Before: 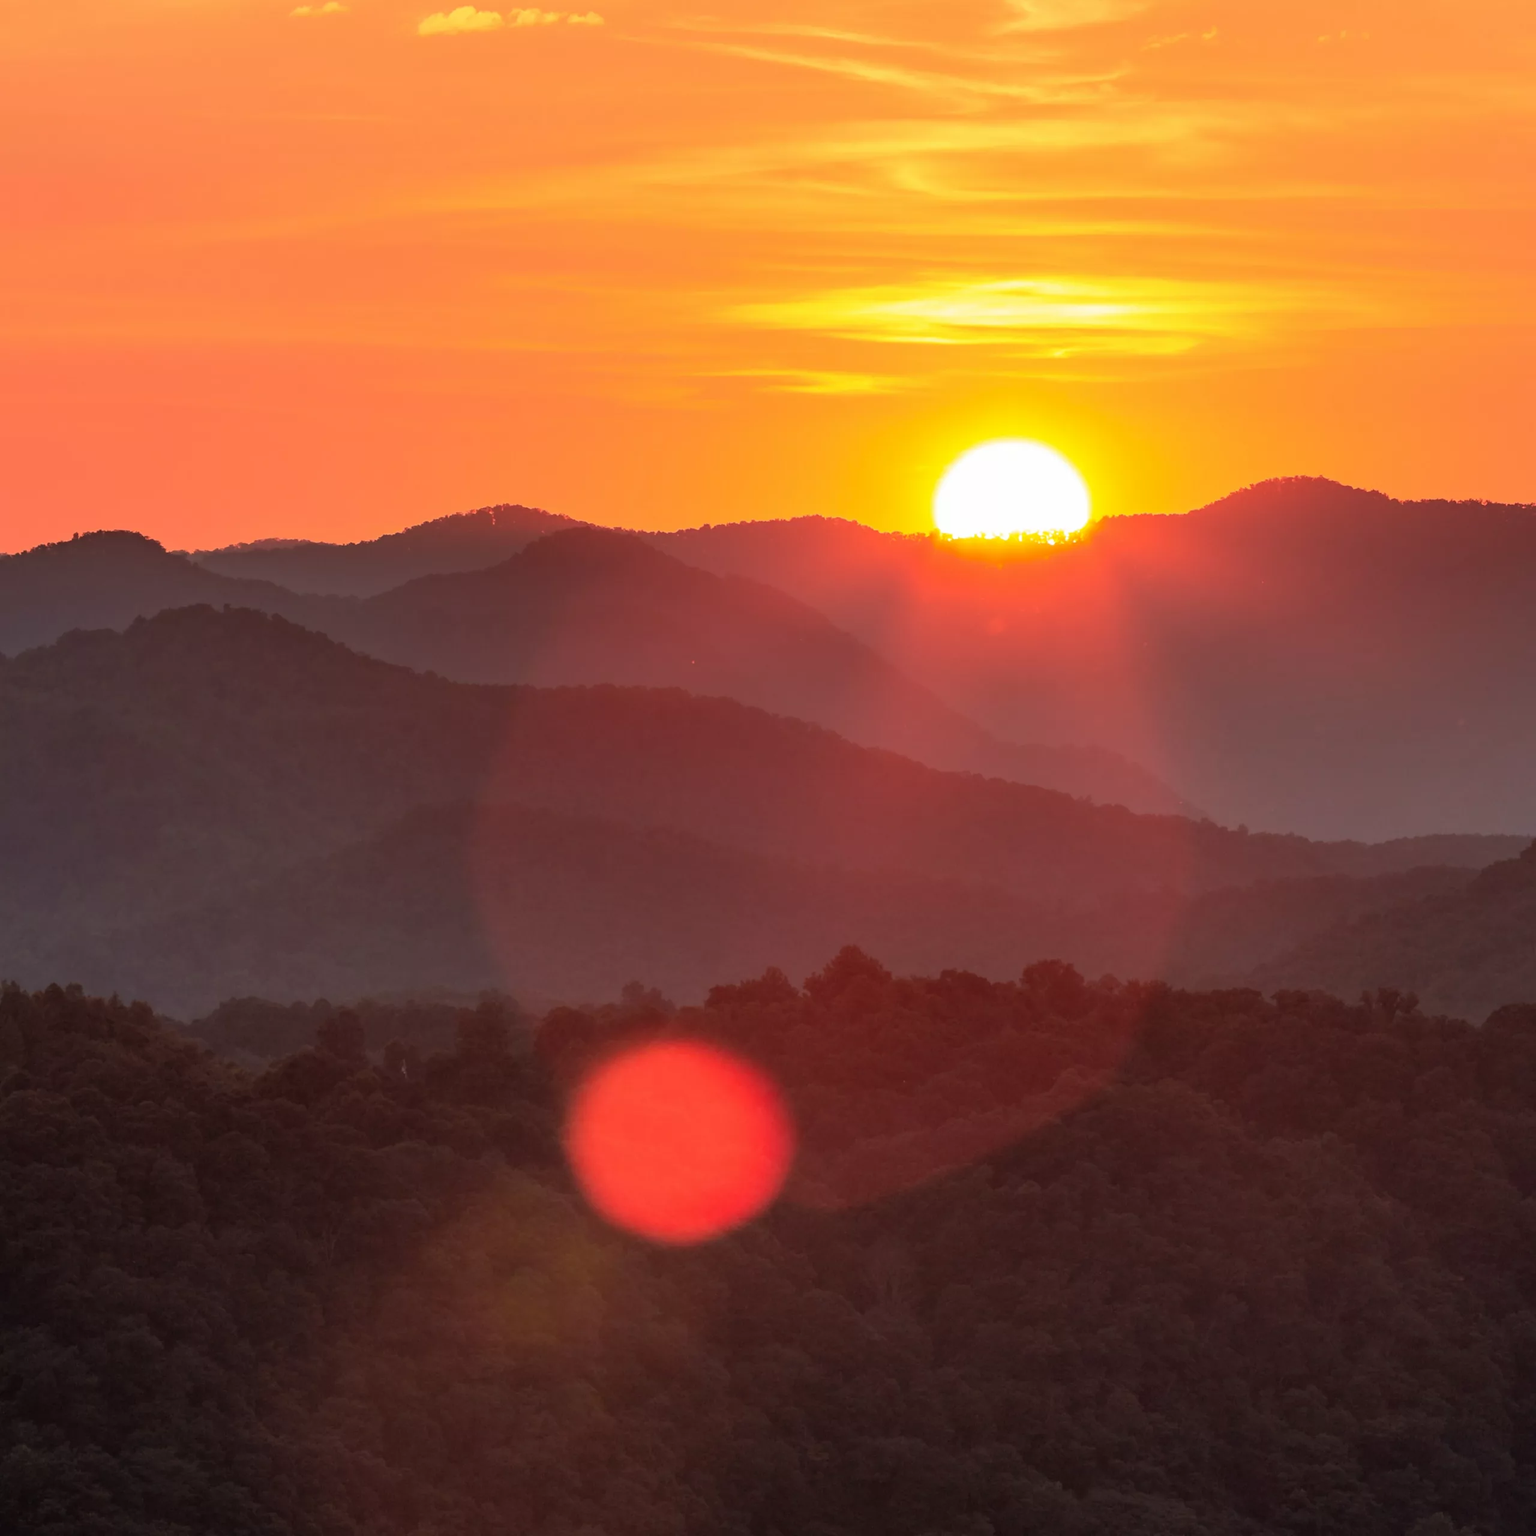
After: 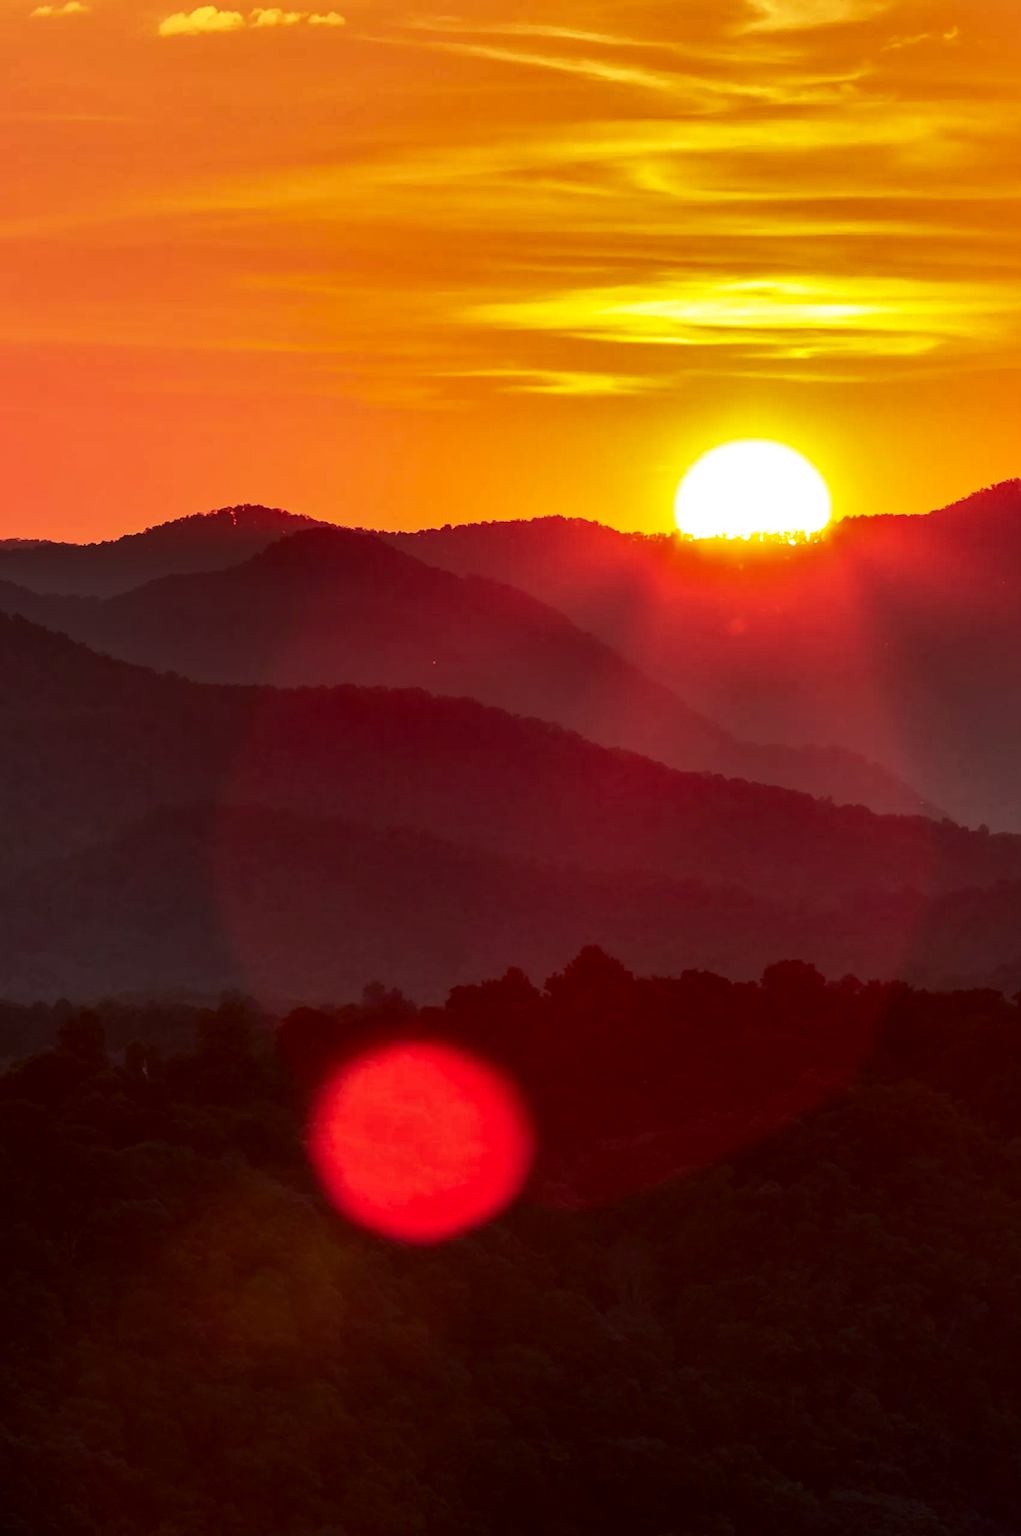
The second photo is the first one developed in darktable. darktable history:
crop: left 16.899%, right 16.556%
shadows and highlights: radius 171.16, shadows 27, white point adjustment 3.13, highlights -67.95, soften with gaussian
contrast brightness saturation: contrast 0.19, brightness -0.24, saturation 0.11
local contrast: detail 110%
